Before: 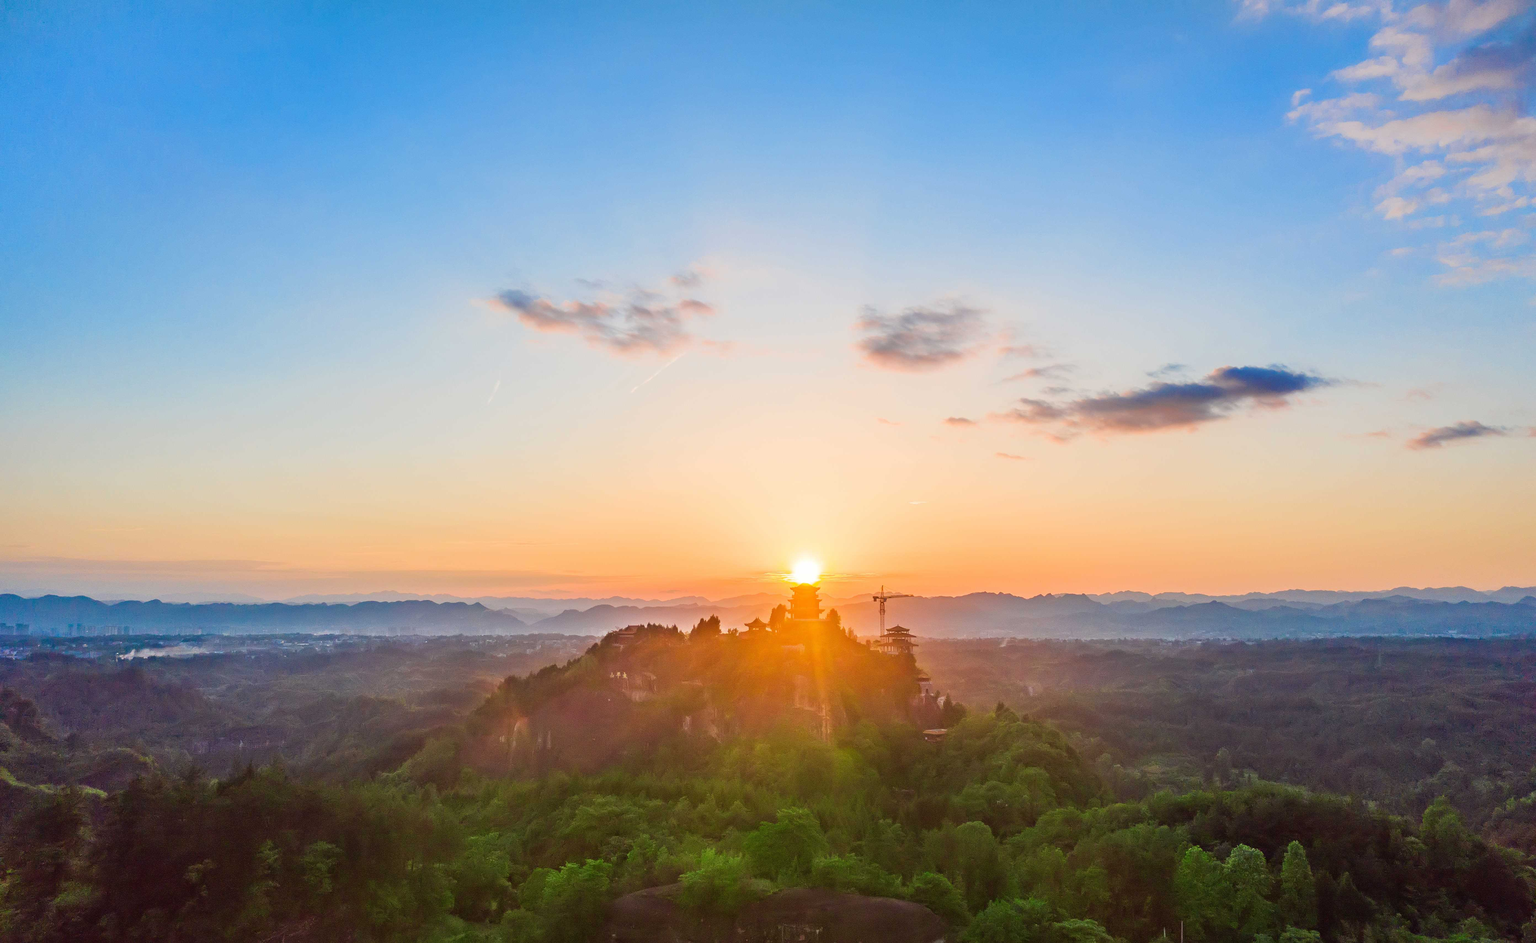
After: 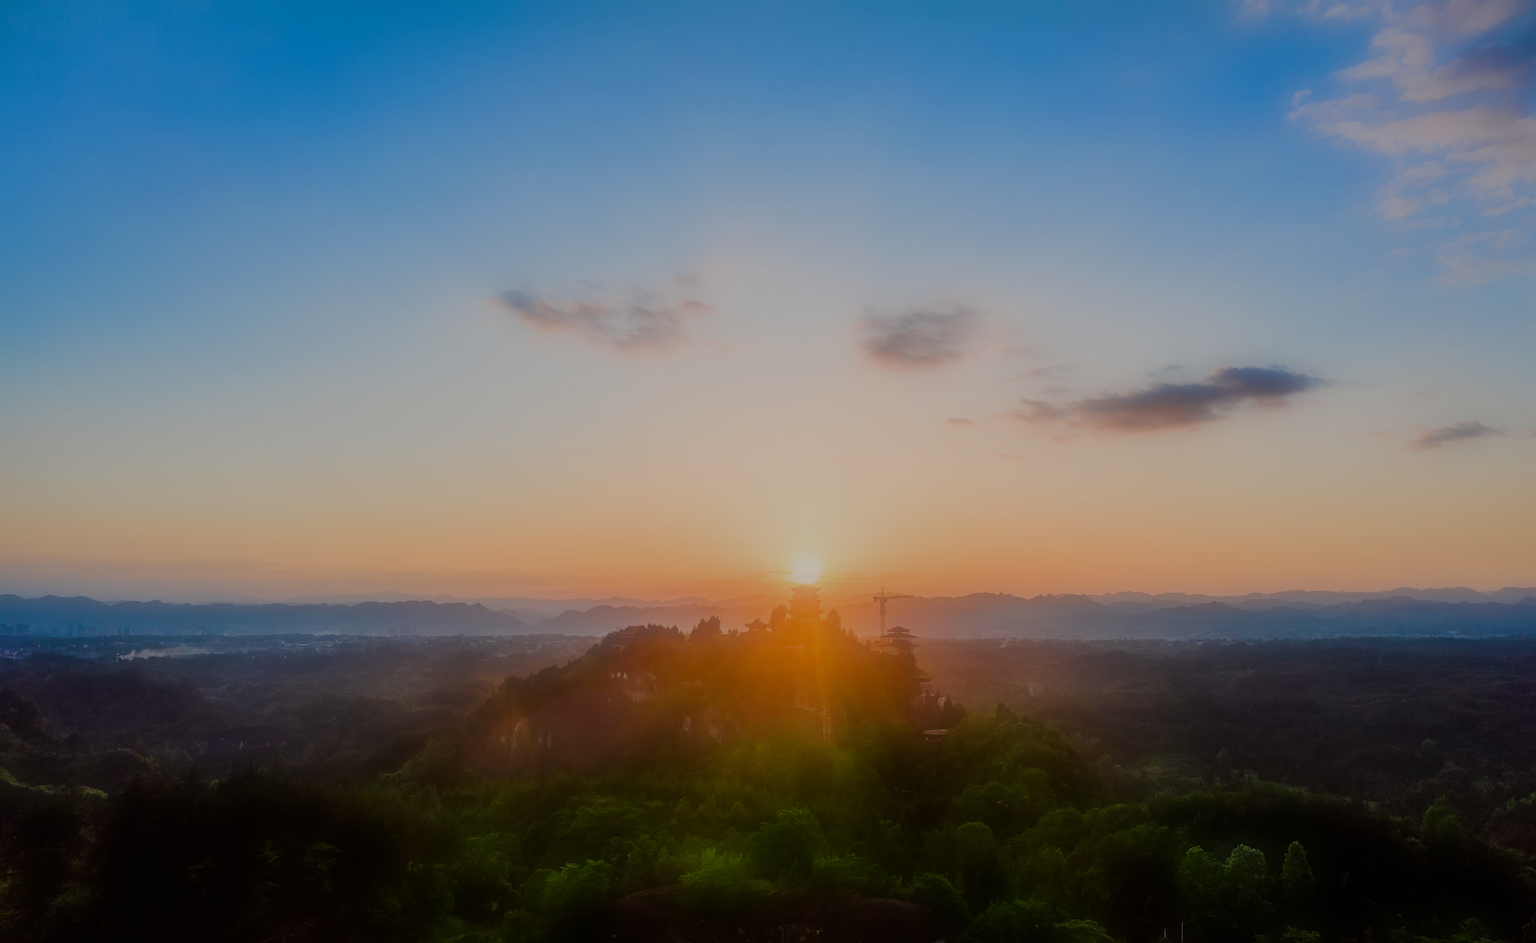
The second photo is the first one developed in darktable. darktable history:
exposure: exposure -1 EV, compensate highlight preservation false
soften: on, module defaults
color balance rgb: shadows lift › chroma 1%, shadows lift › hue 113°, highlights gain › chroma 0.2%, highlights gain › hue 333°, perceptual saturation grading › global saturation 20%, perceptual saturation grading › highlights -50%, perceptual saturation grading › shadows 25%, contrast -10%
filmic rgb: black relative exposure -5 EV, hardness 2.88, contrast 1.3, highlights saturation mix -30%
bloom: size 5%, threshold 95%, strength 15%
